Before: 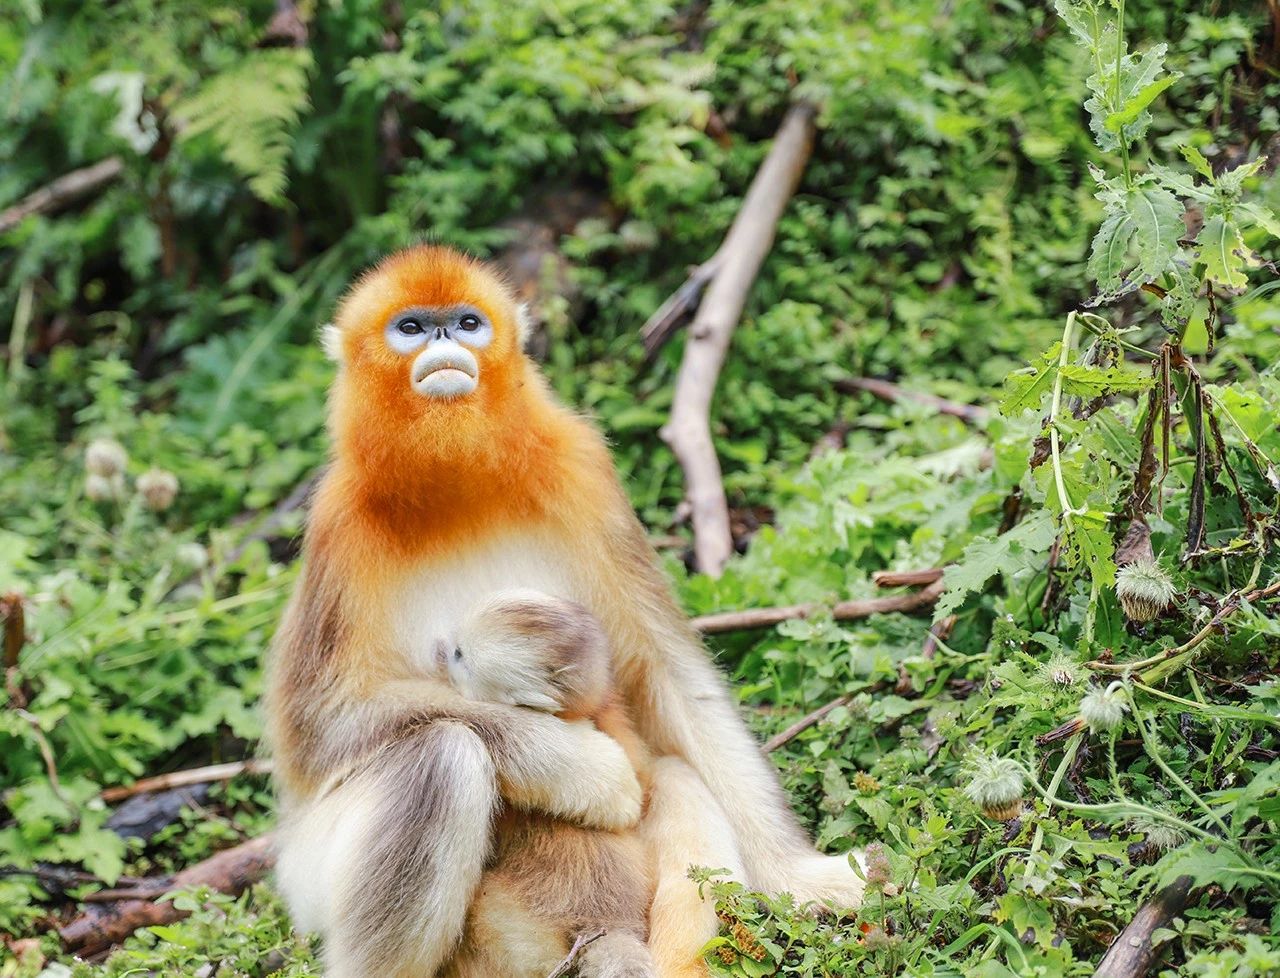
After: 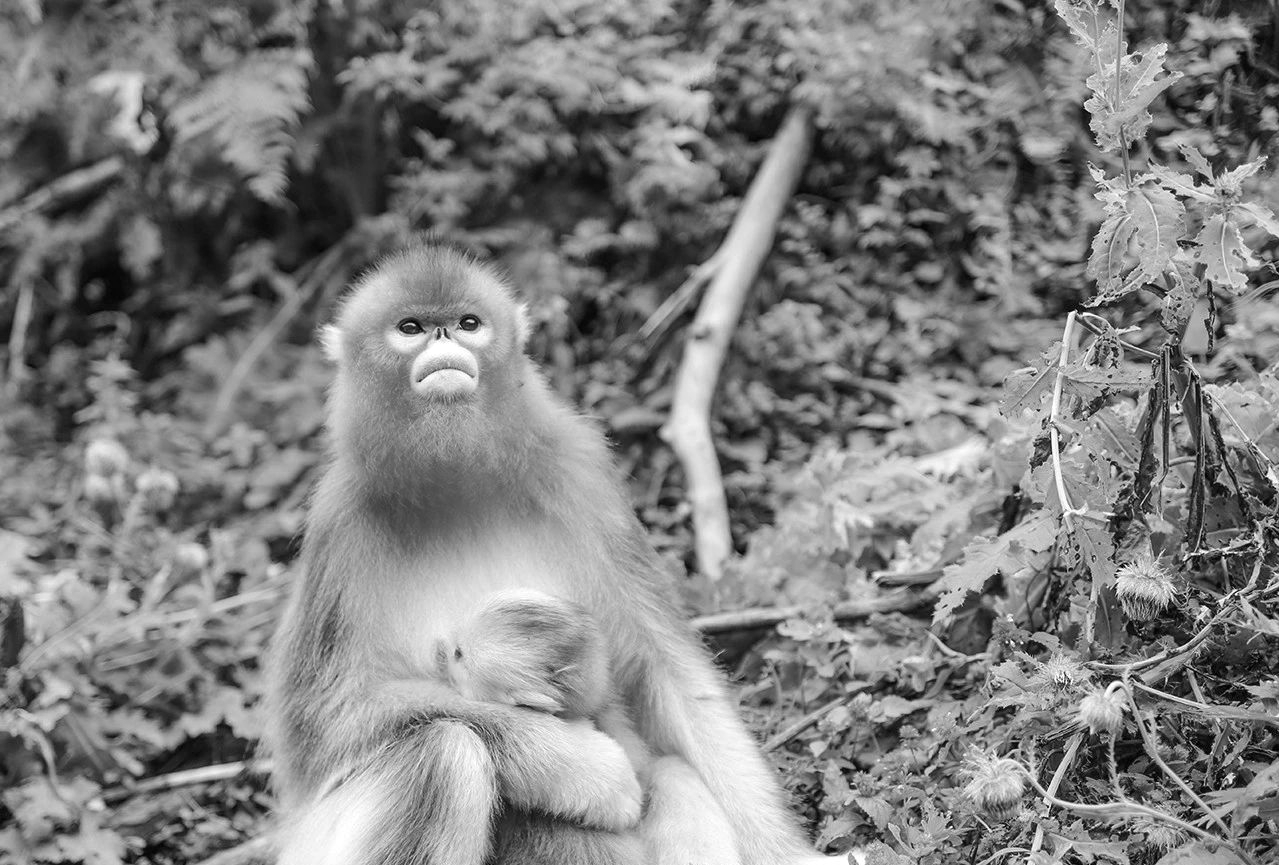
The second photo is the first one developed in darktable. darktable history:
exposure: exposure 0.135 EV, compensate exposure bias true, compensate highlight preservation false
color calibration: output gray [0.28, 0.41, 0.31, 0], illuminant as shot in camera, x 0.358, y 0.373, temperature 4628.91 K
crop and rotate: top 0%, bottom 11.511%
